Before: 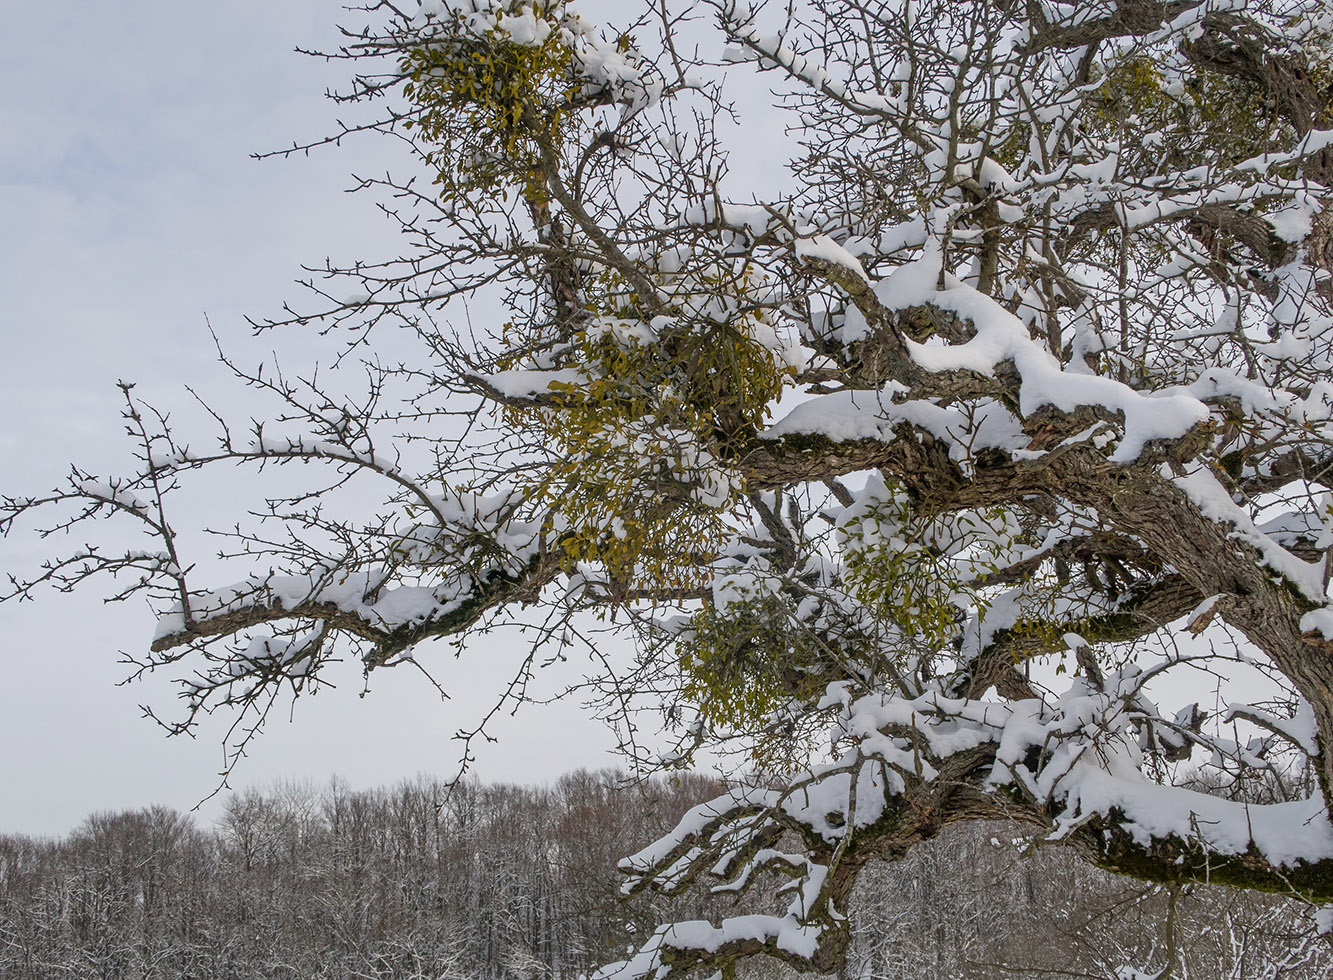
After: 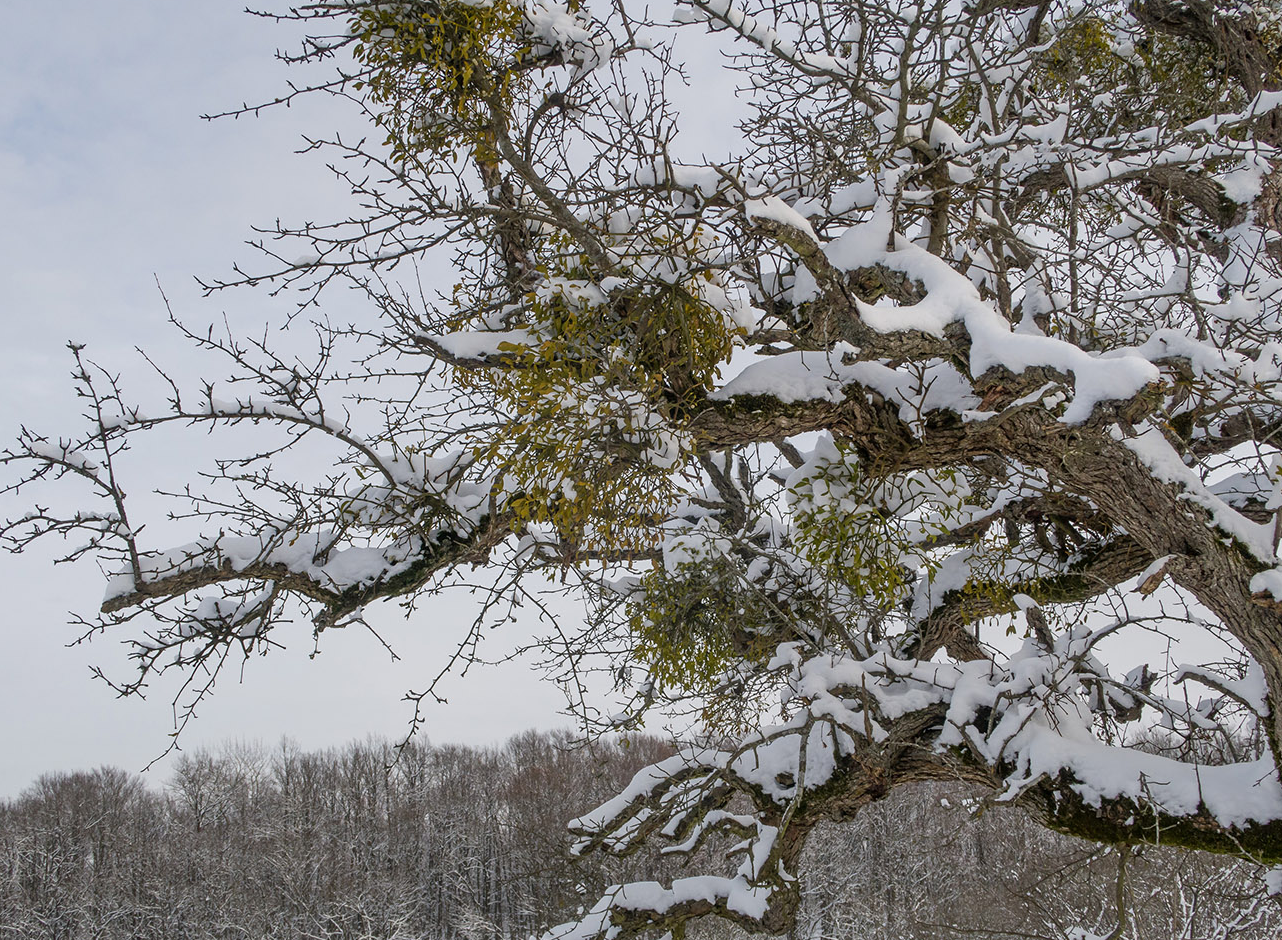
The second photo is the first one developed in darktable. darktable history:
crop and rotate: left 3.82%, top 3.986%
